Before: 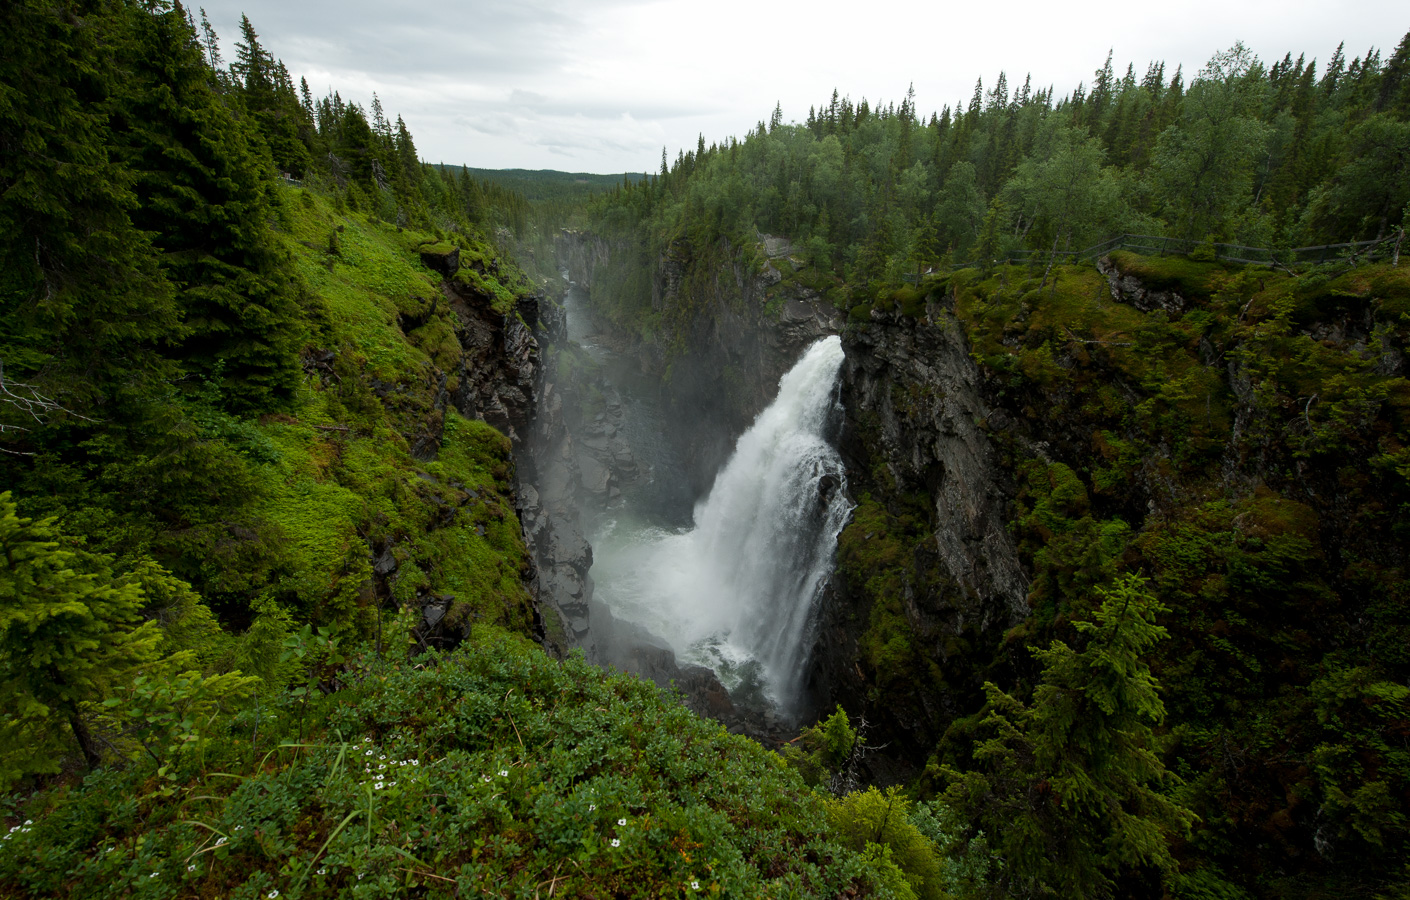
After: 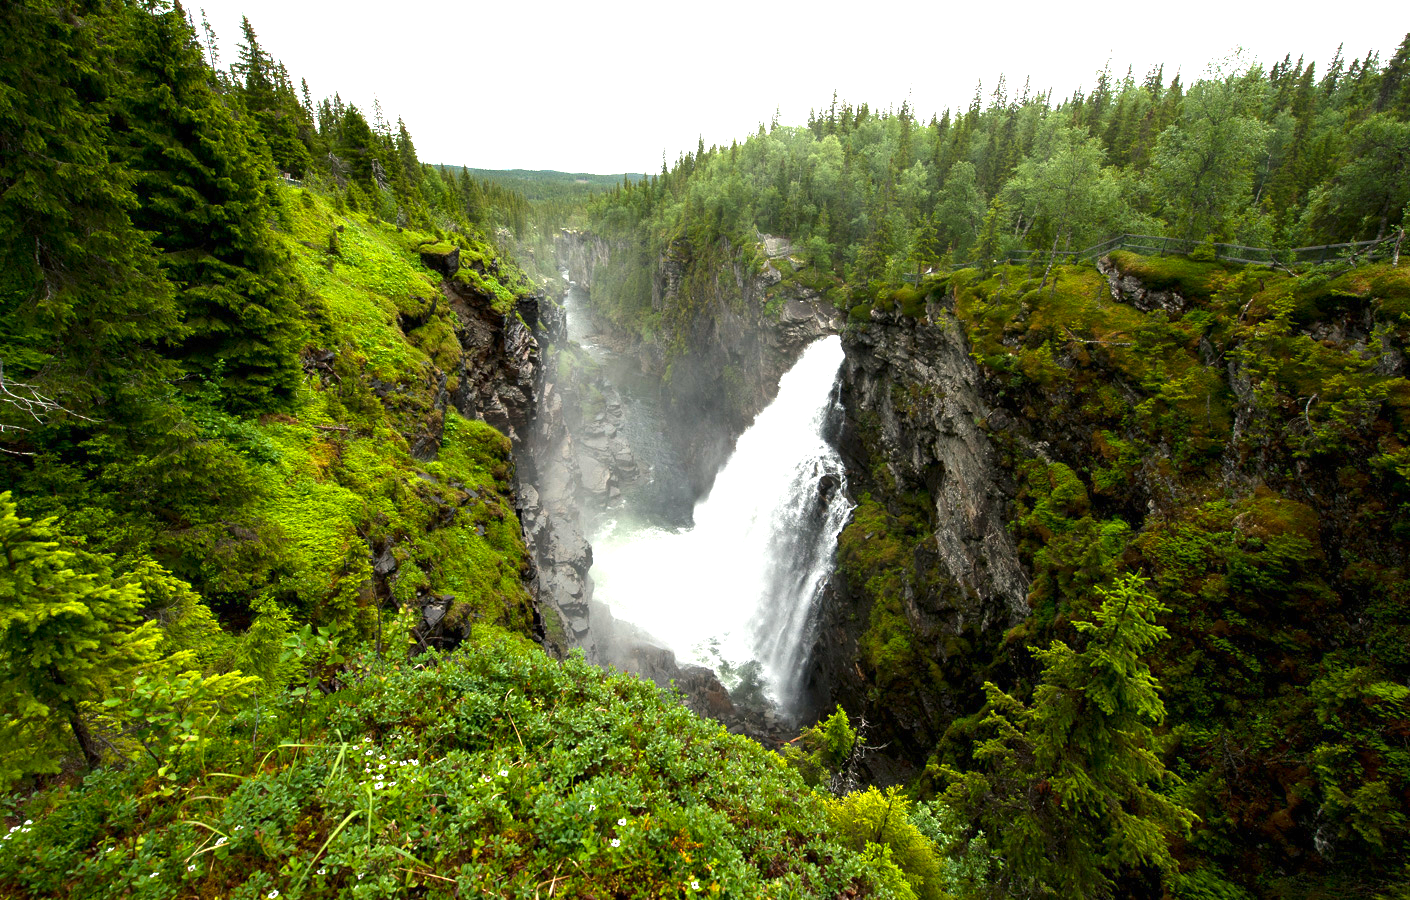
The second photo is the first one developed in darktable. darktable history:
color correction: highlights a* 3.56, highlights b* 5.1
contrast brightness saturation: brightness -0.087
exposure: black level correction 0, exposure 1.987 EV, compensate highlight preservation false
